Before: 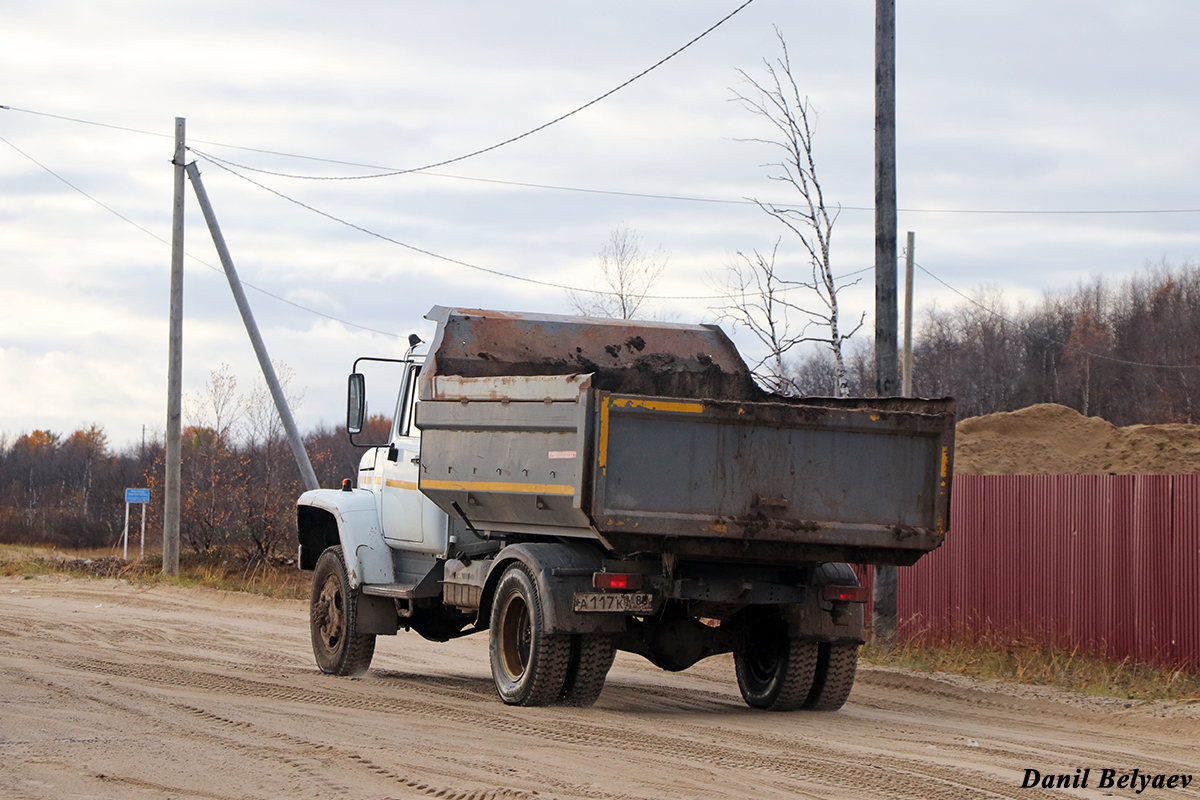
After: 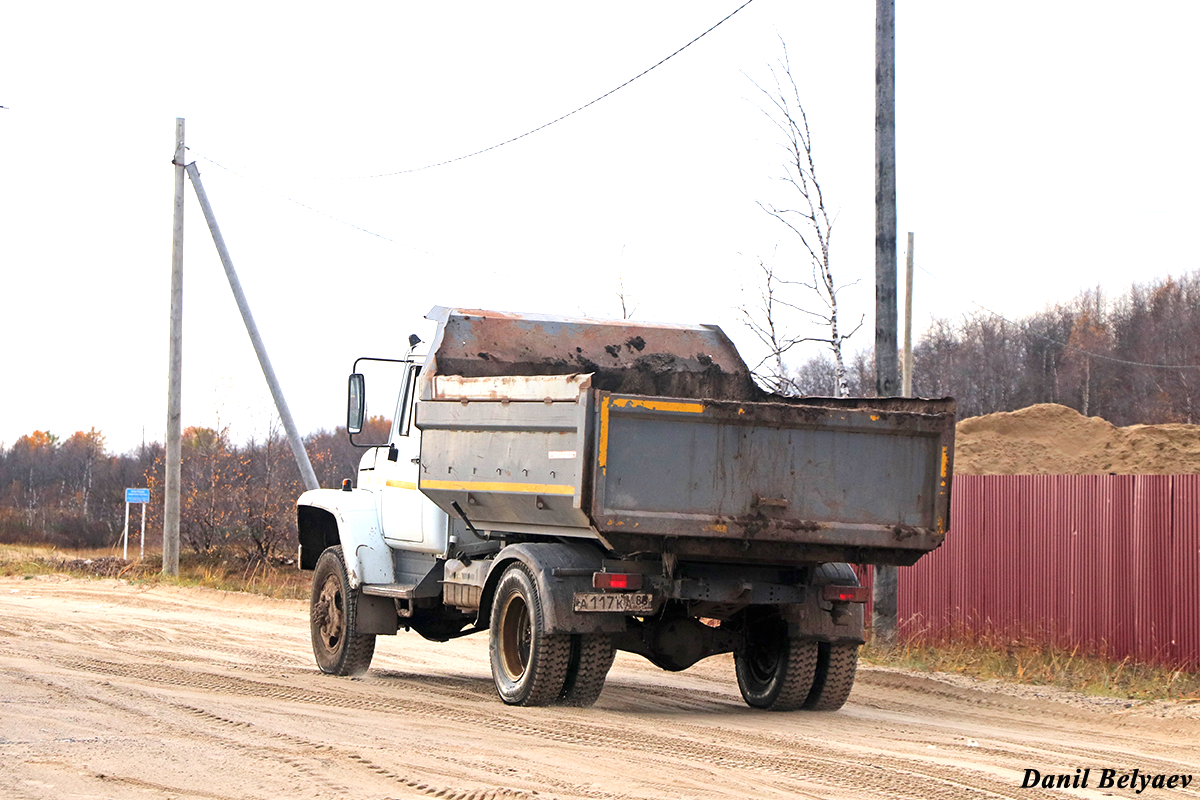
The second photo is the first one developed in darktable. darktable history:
exposure: black level correction 0, exposure 1.107 EV, compensate highlight preservation false
